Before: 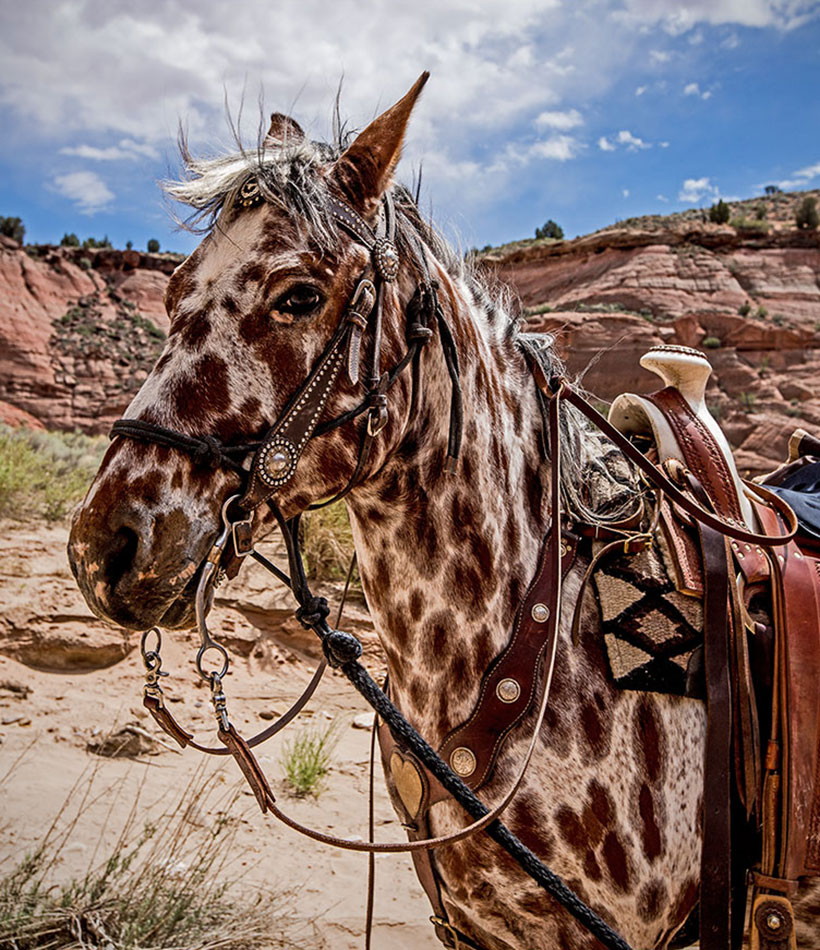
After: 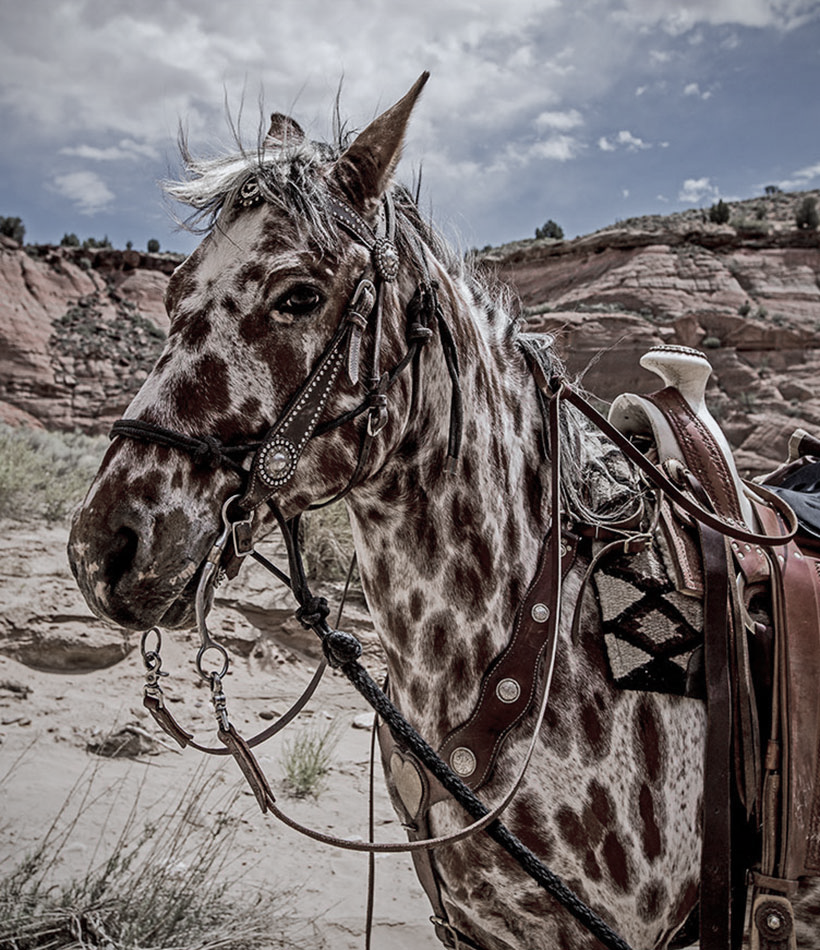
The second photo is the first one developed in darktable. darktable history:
shadows and highlights: shadows 25, white point adjustment -3, highlights -30
white balance: red 0.967, blue 1.049
color zones: curves: ch1 [(0, 0.34) (0.143, 0.164) (0.286, 0.152) (0.429, 0.176) (0.571, 0.173) (0.714, 0.188) (0.857, 0.199) (1, 0.34)]
